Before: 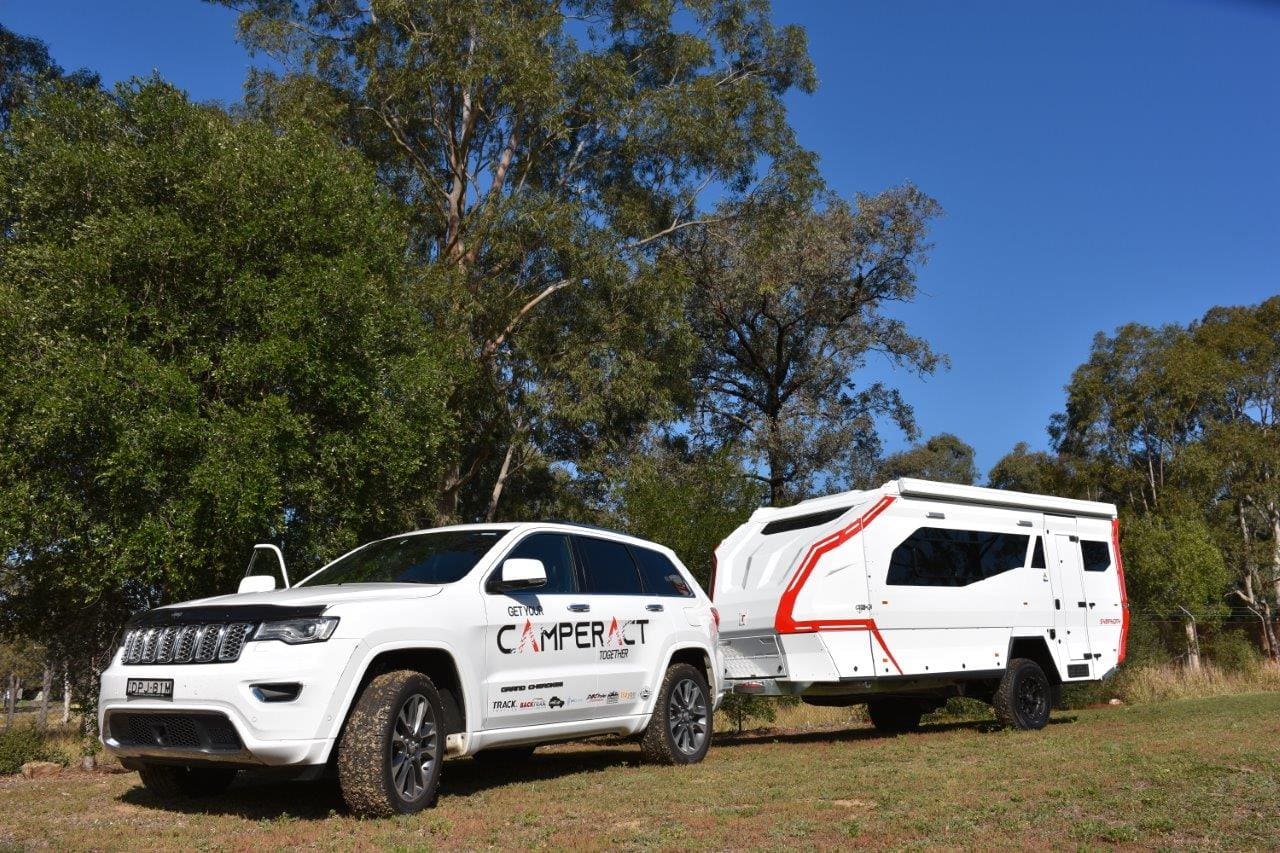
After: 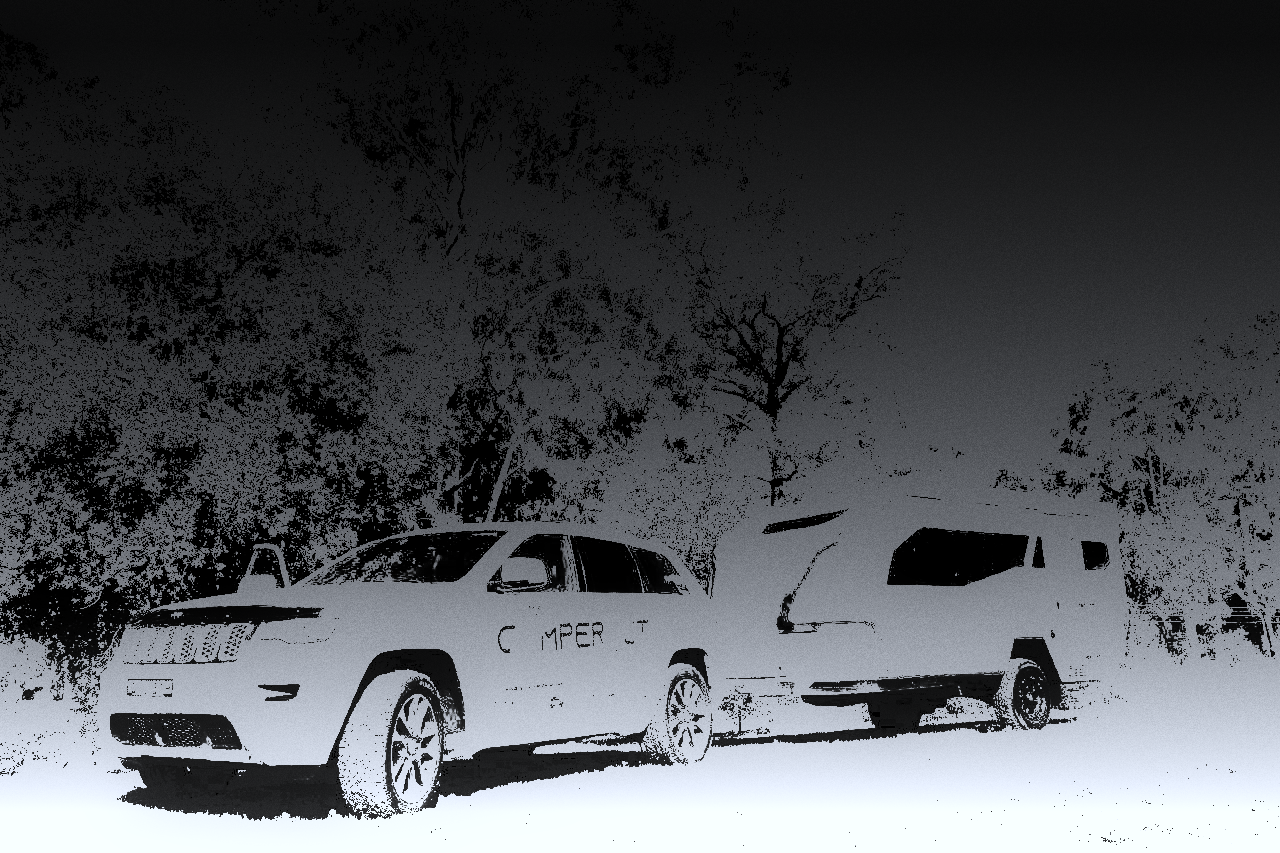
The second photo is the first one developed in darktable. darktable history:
monochrome: a 1.94, b -0.638
color correction "1": highlights a* -0.772, highlights b* -8.92
graduated density: density -3.9 EV
grain: on, module defaults
exposure: black level correction 0.1, exposure 3 EV
levels: mode automatic, black 8.58%, gray 59.42%, levels [0, 0.445, 1]
tone curve: color space Lab, linked channels
white balance: red 8, blue 8
highlight reconstruction: method clip highlights, clipping threshold 0
contrast brightness saturation: contrast -0.99, brightness -0.17, saturation 0.75 | blend: blend mode normal, opacity 100%; mask: uniform (no mask)
